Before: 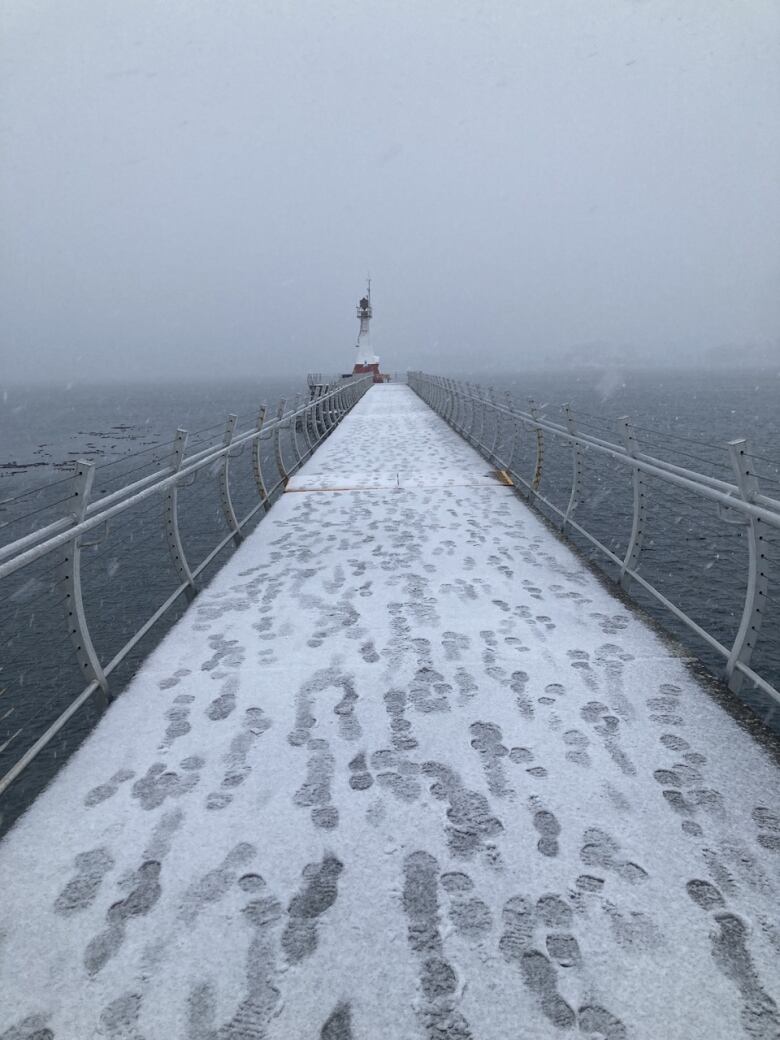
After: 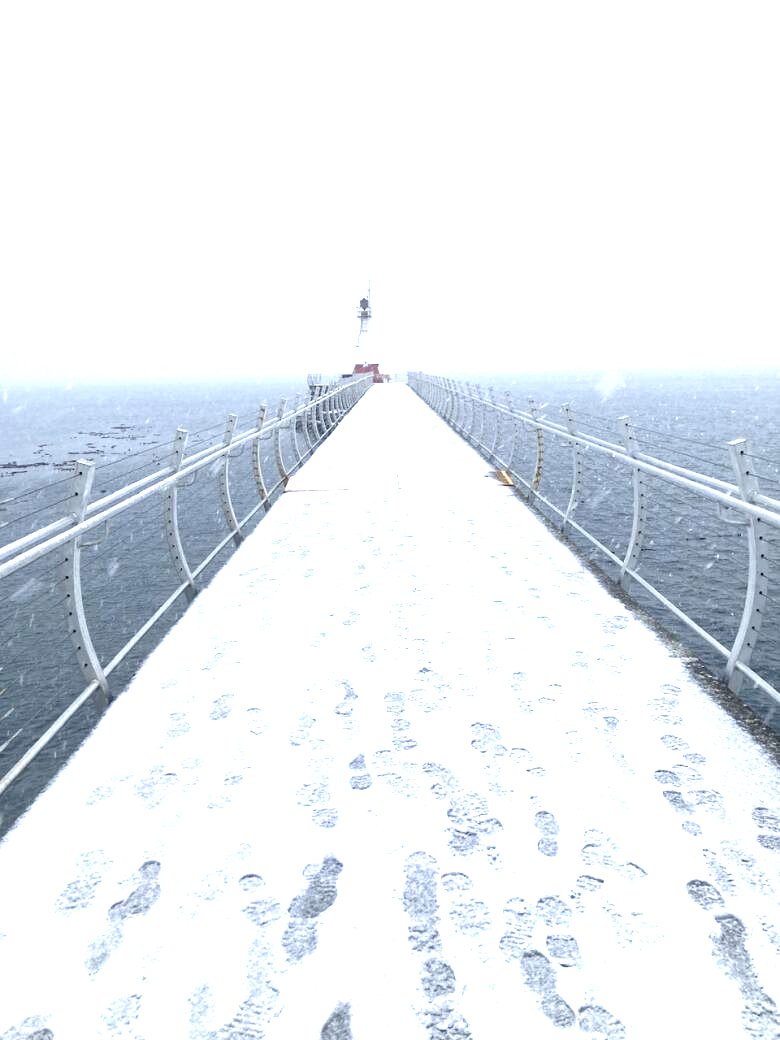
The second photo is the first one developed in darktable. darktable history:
exposure: black level correction 0.001, exposure 1.841 EV, compensate highlight preservation false
